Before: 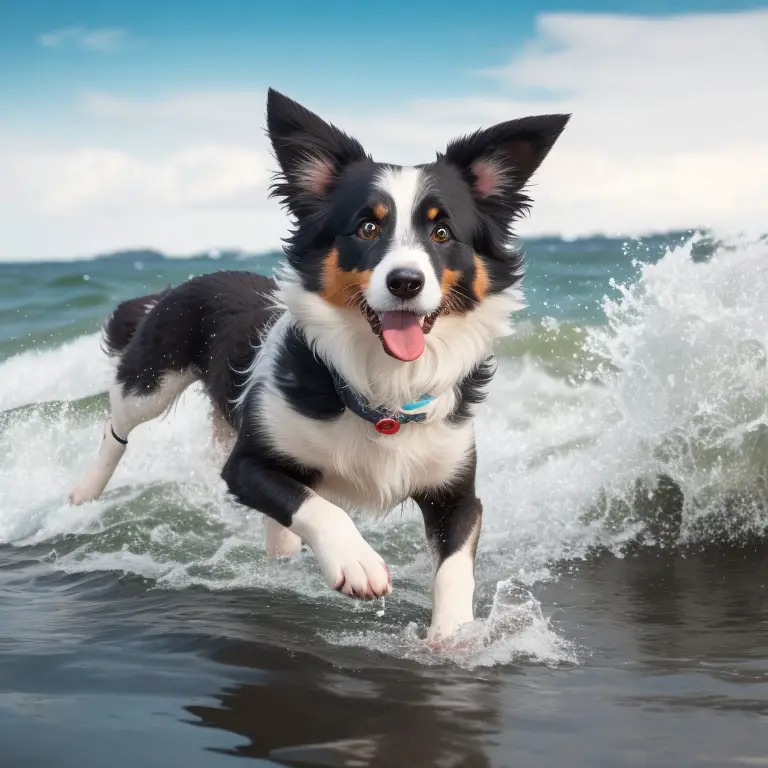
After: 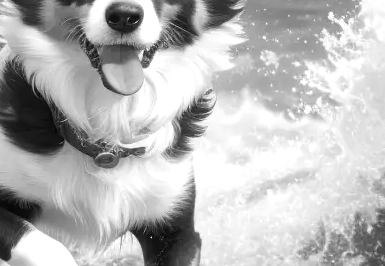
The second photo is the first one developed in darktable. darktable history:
crop: left 36.607%, top 34.735%, right 13.146%, bottom 30.611%
exposure: exposure 0.7 EV, compensate highlight preservation false
monochrome: a 26.22, b 42.67, size 0.8
